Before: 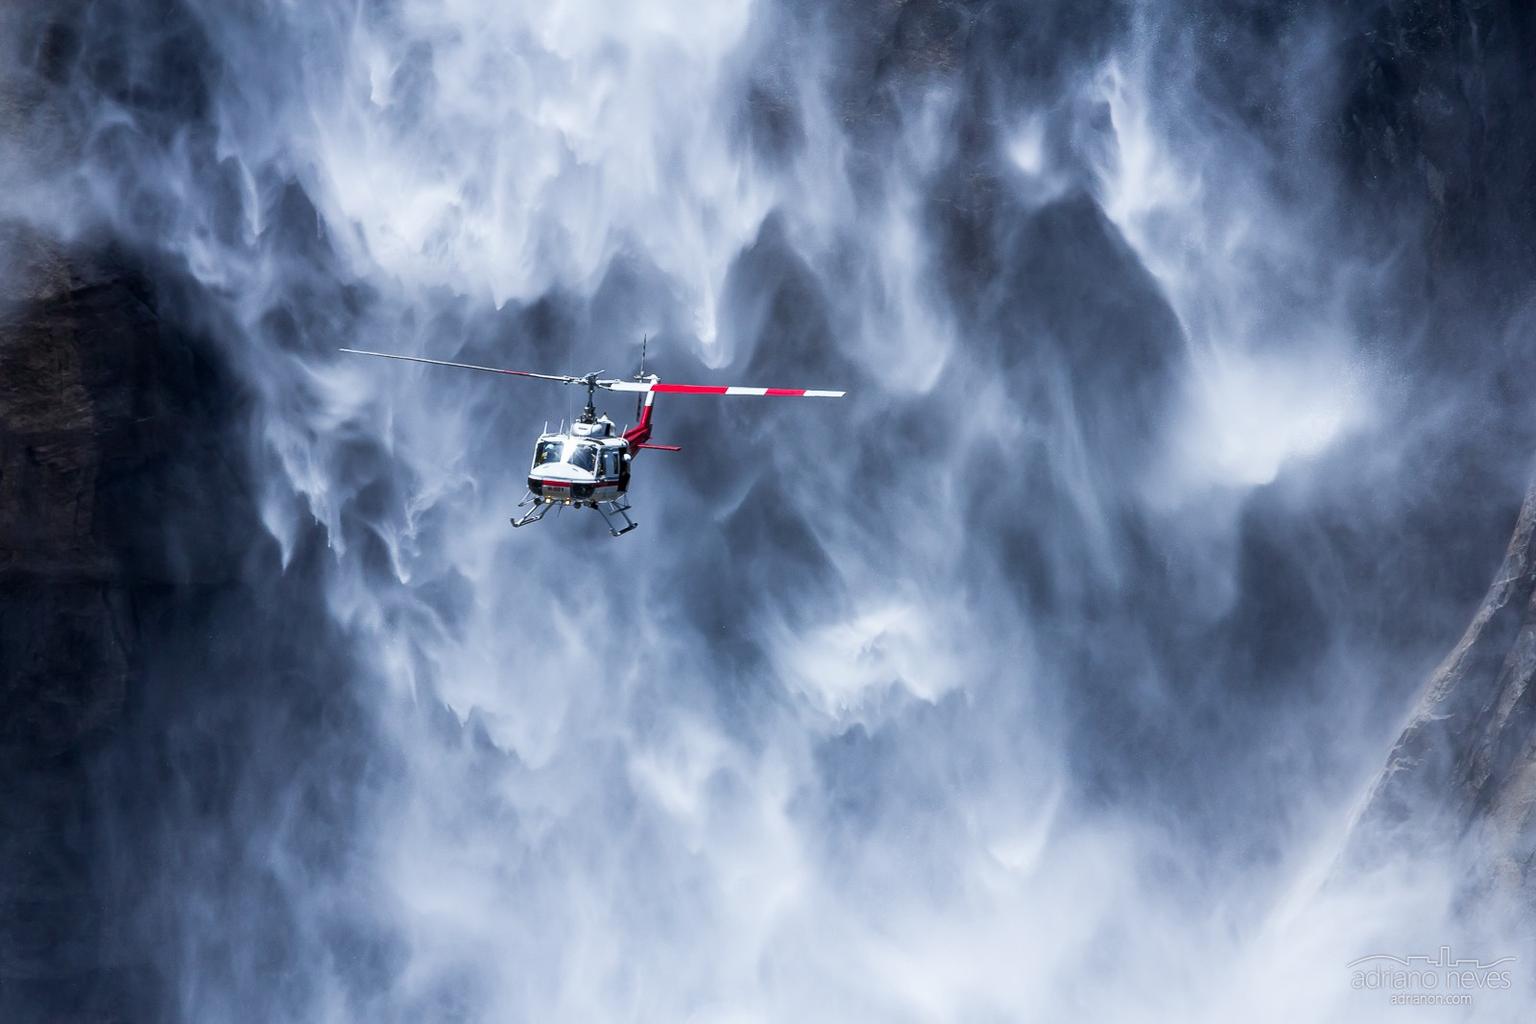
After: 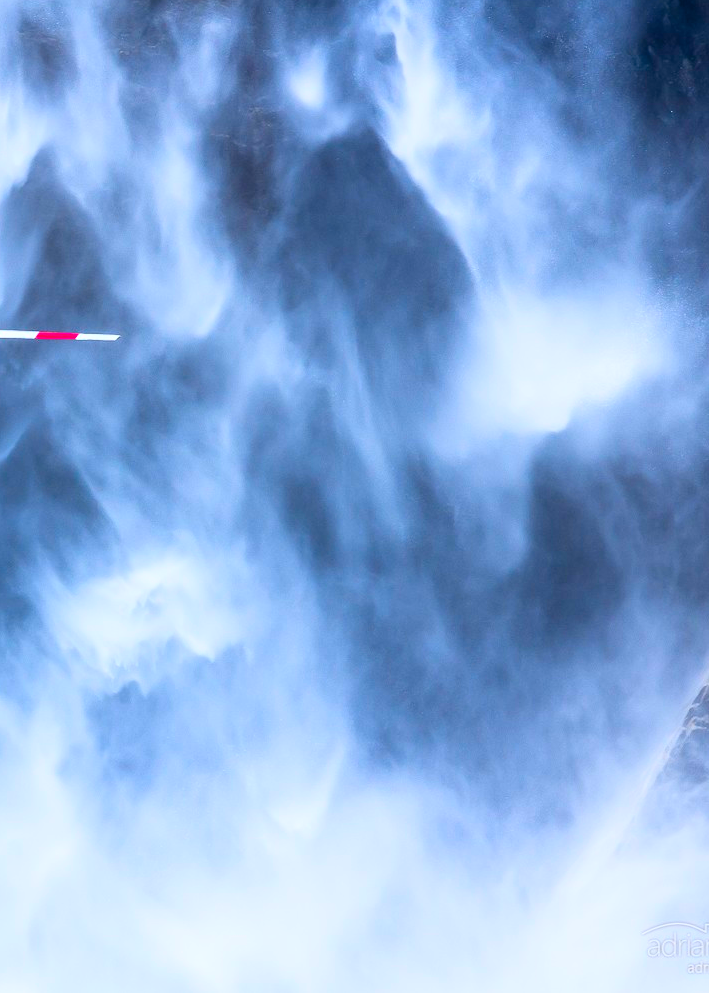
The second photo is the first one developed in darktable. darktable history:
contrast brightness saturation: contrast 0.203, brightness 0.193, saturation 0.785
crop: left 47.619%, top 6.875%, right 8.066%
